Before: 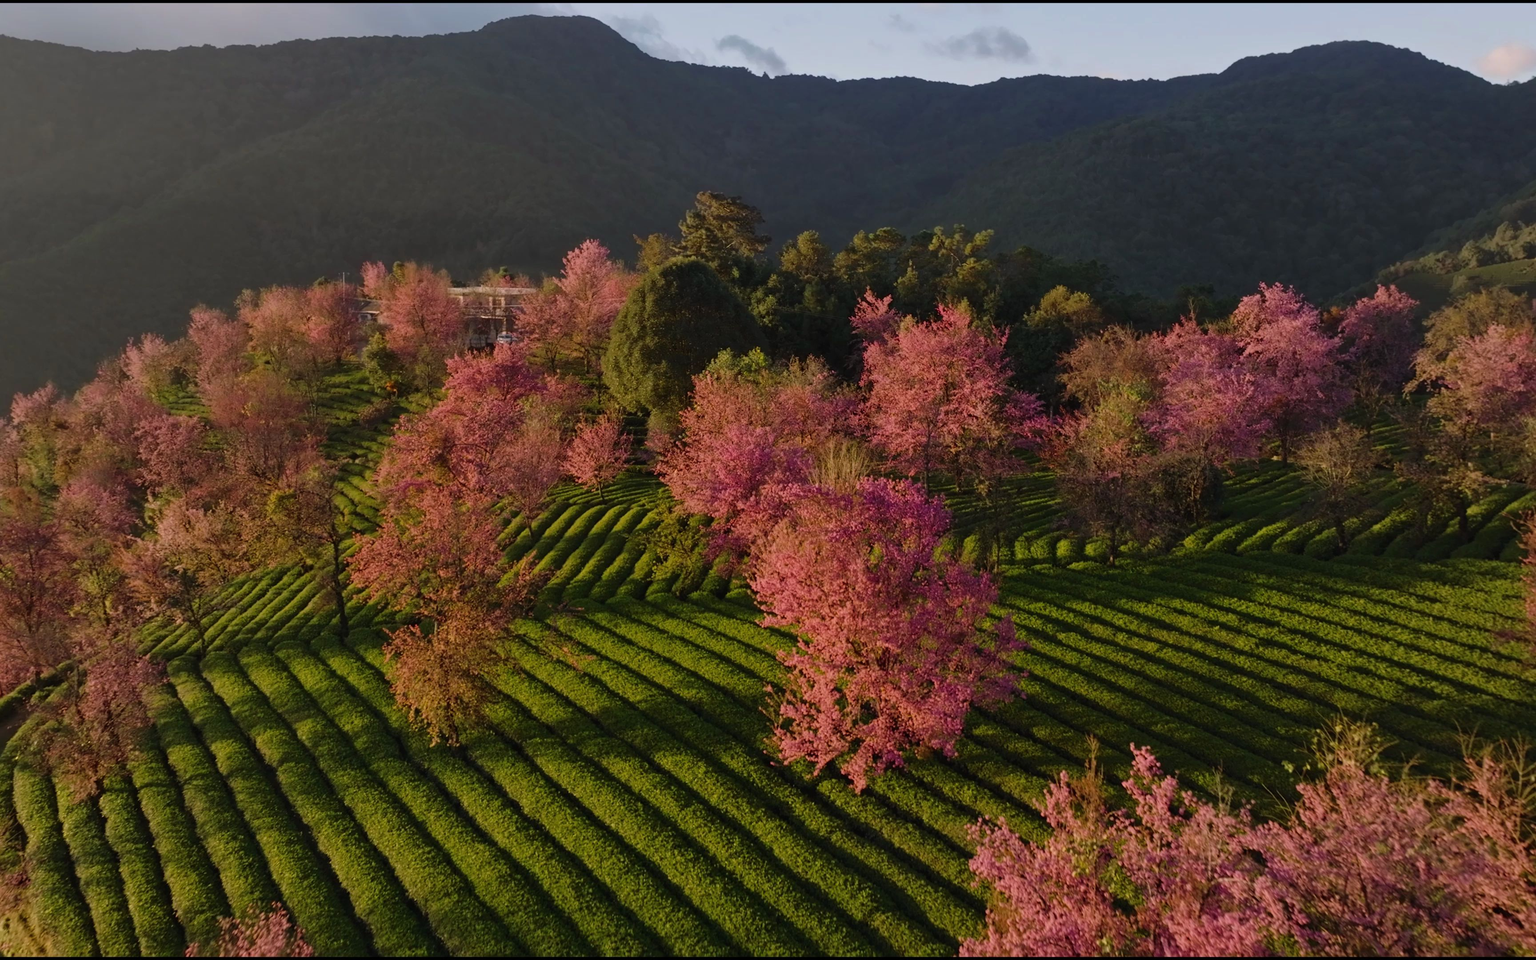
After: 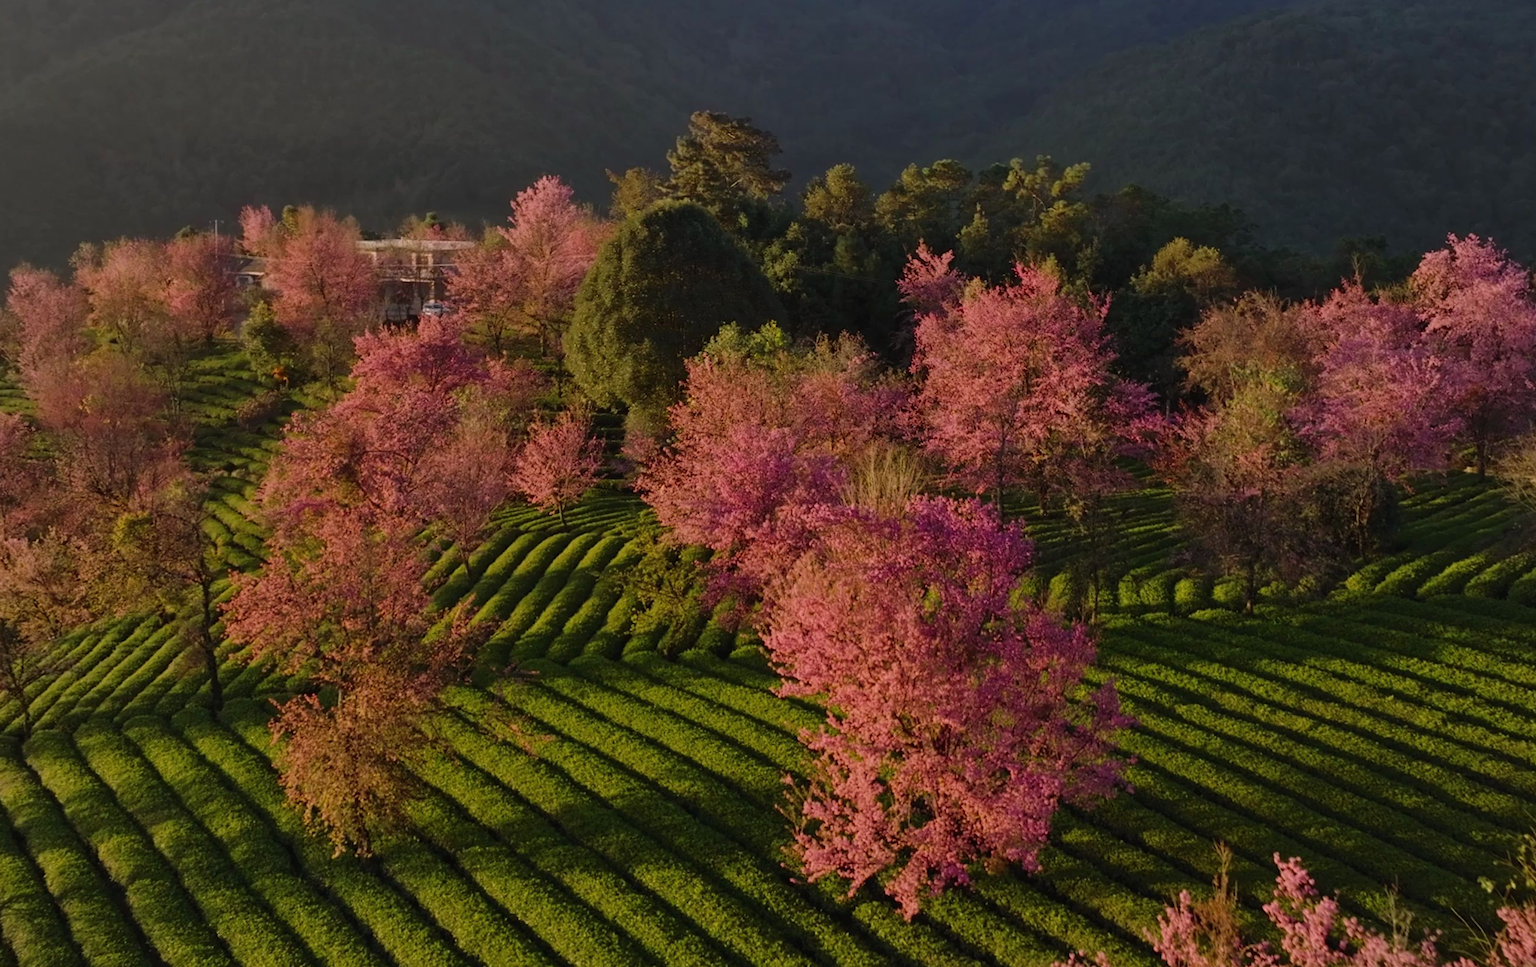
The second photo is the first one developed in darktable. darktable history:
crop and rotate: left 11.926%, top 11.352%, right 13.707%, bottom 13.727%
